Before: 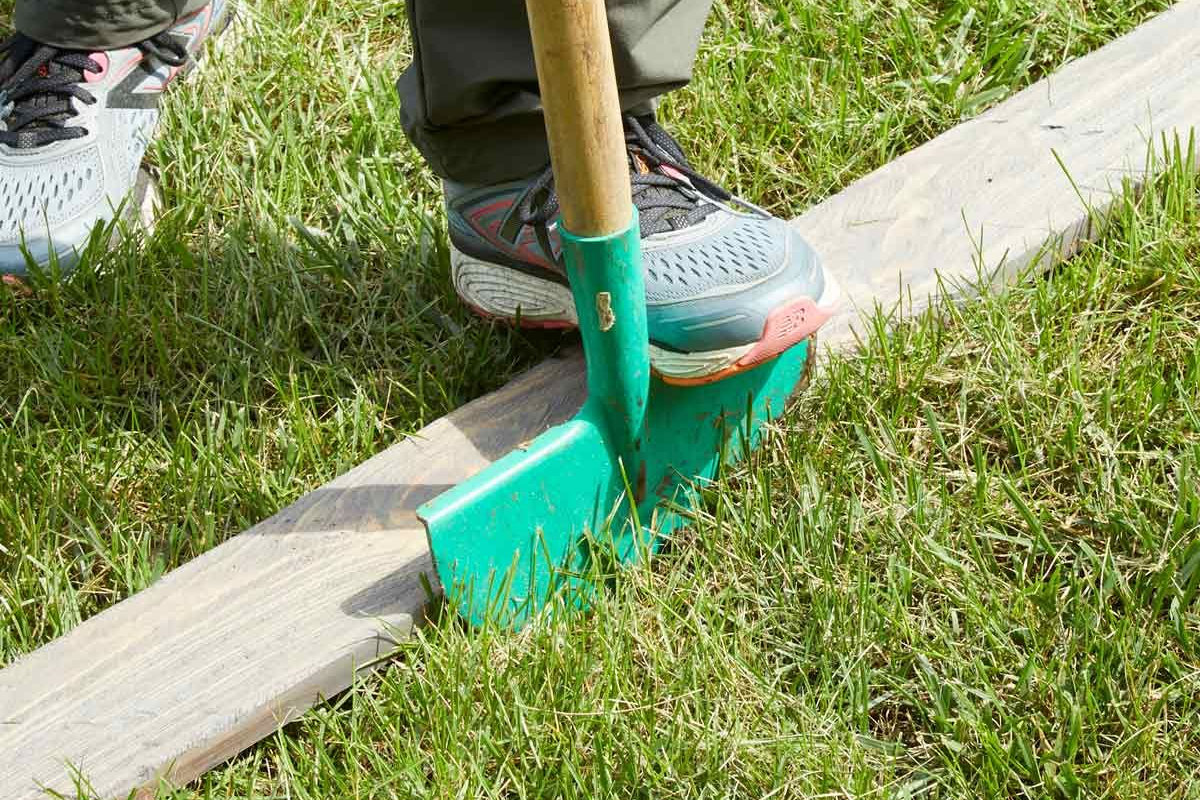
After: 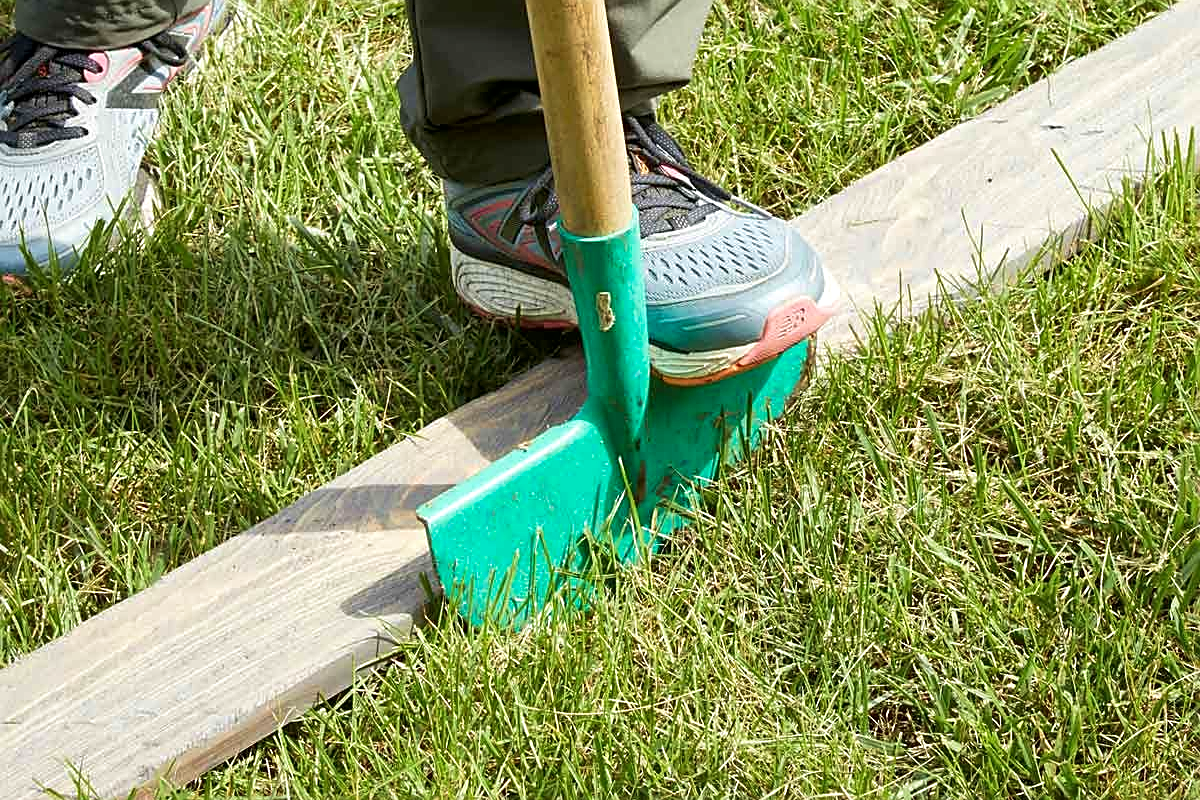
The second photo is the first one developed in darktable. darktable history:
color contrast: green-magenta contrast 0.96
local contrast: mode bilateral grid, contrast 20, coarseness 50, detail 132%, midtone range 0.2
sharpen: on, module defaults
velvia: on, module defaults
